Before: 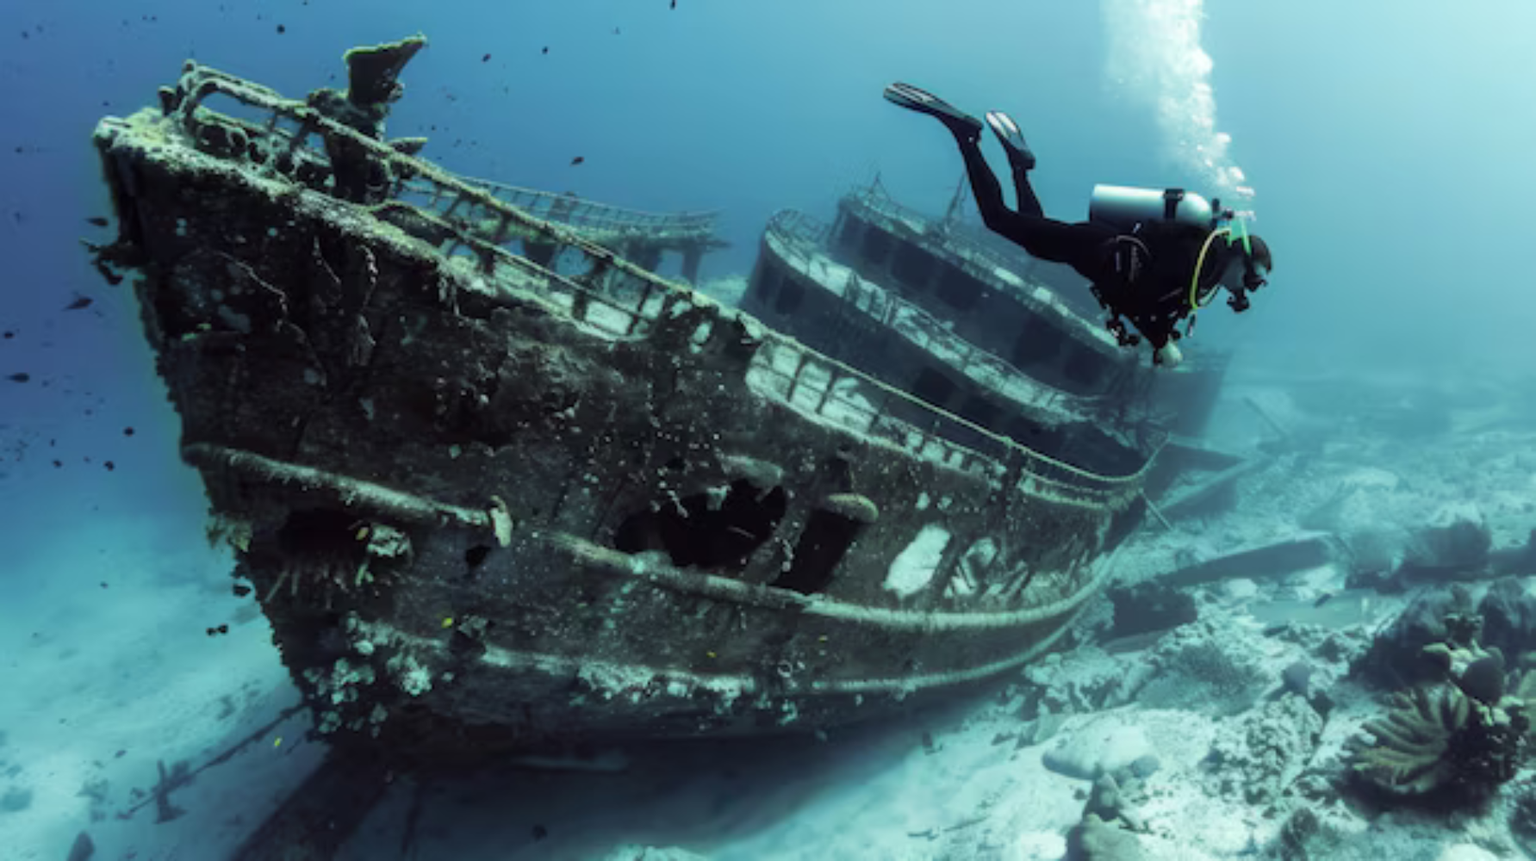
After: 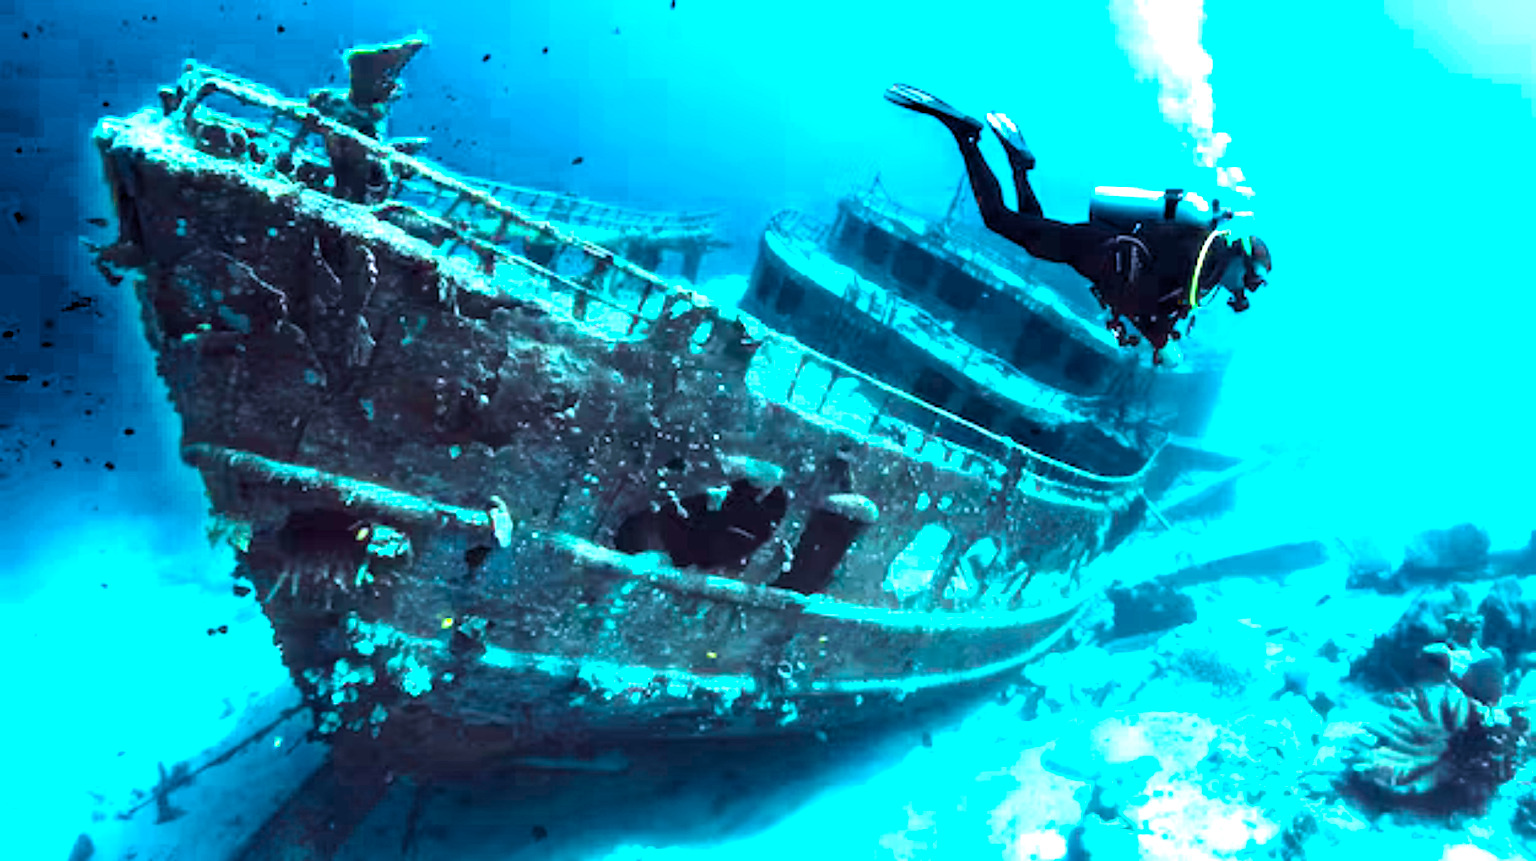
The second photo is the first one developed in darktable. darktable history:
exposure: black level correction 0, exposure 1.9 EV, compensate highlight preservation false
color calibration: output R [1.422, -0.35, -0.252, 0], output G [-0.238, 1.259, -0.084, 0], output B [-0.081, -0.196, 1.58, 0], output brightness [0.49, 0.671, -0.57, 0], illuminant same as pipeline (D50), adaptation none (bypass), saturation algorithm version 1 (2020)
